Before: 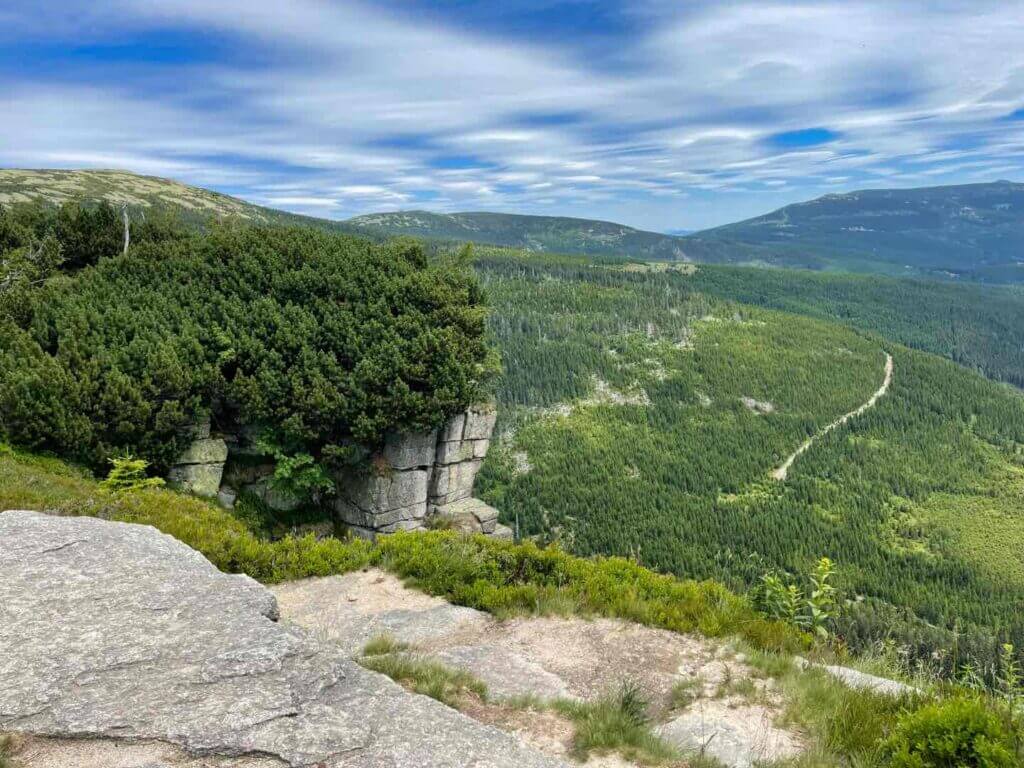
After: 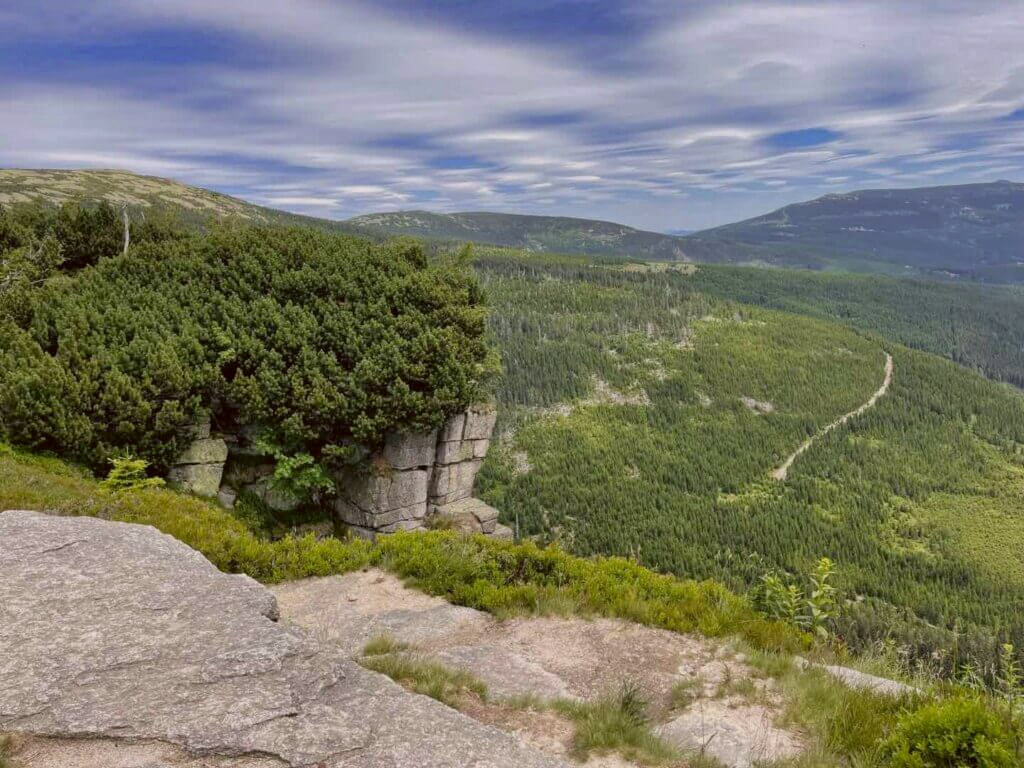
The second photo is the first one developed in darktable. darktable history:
color correction: highlights a* 6.27, highlights b* 8.19, shadows a* 5.94, shadows b* 7.23, saturation 0.9
white balance: red 0.967, blue 1.049
tone equalizer: -8 EV 0.25 EV, -7 EV 0.417 EV, -6 EV 0.417 EV, -5 EV 0.25 EV, -3 EV -0.25 EV, -2 EV -0.417 EV, -1 EV -0.417 EV, +0 EV -0.25 EV, edges refinement/feathering 500, mask exposure compensation -1.57 EV, preserve details guided filter
